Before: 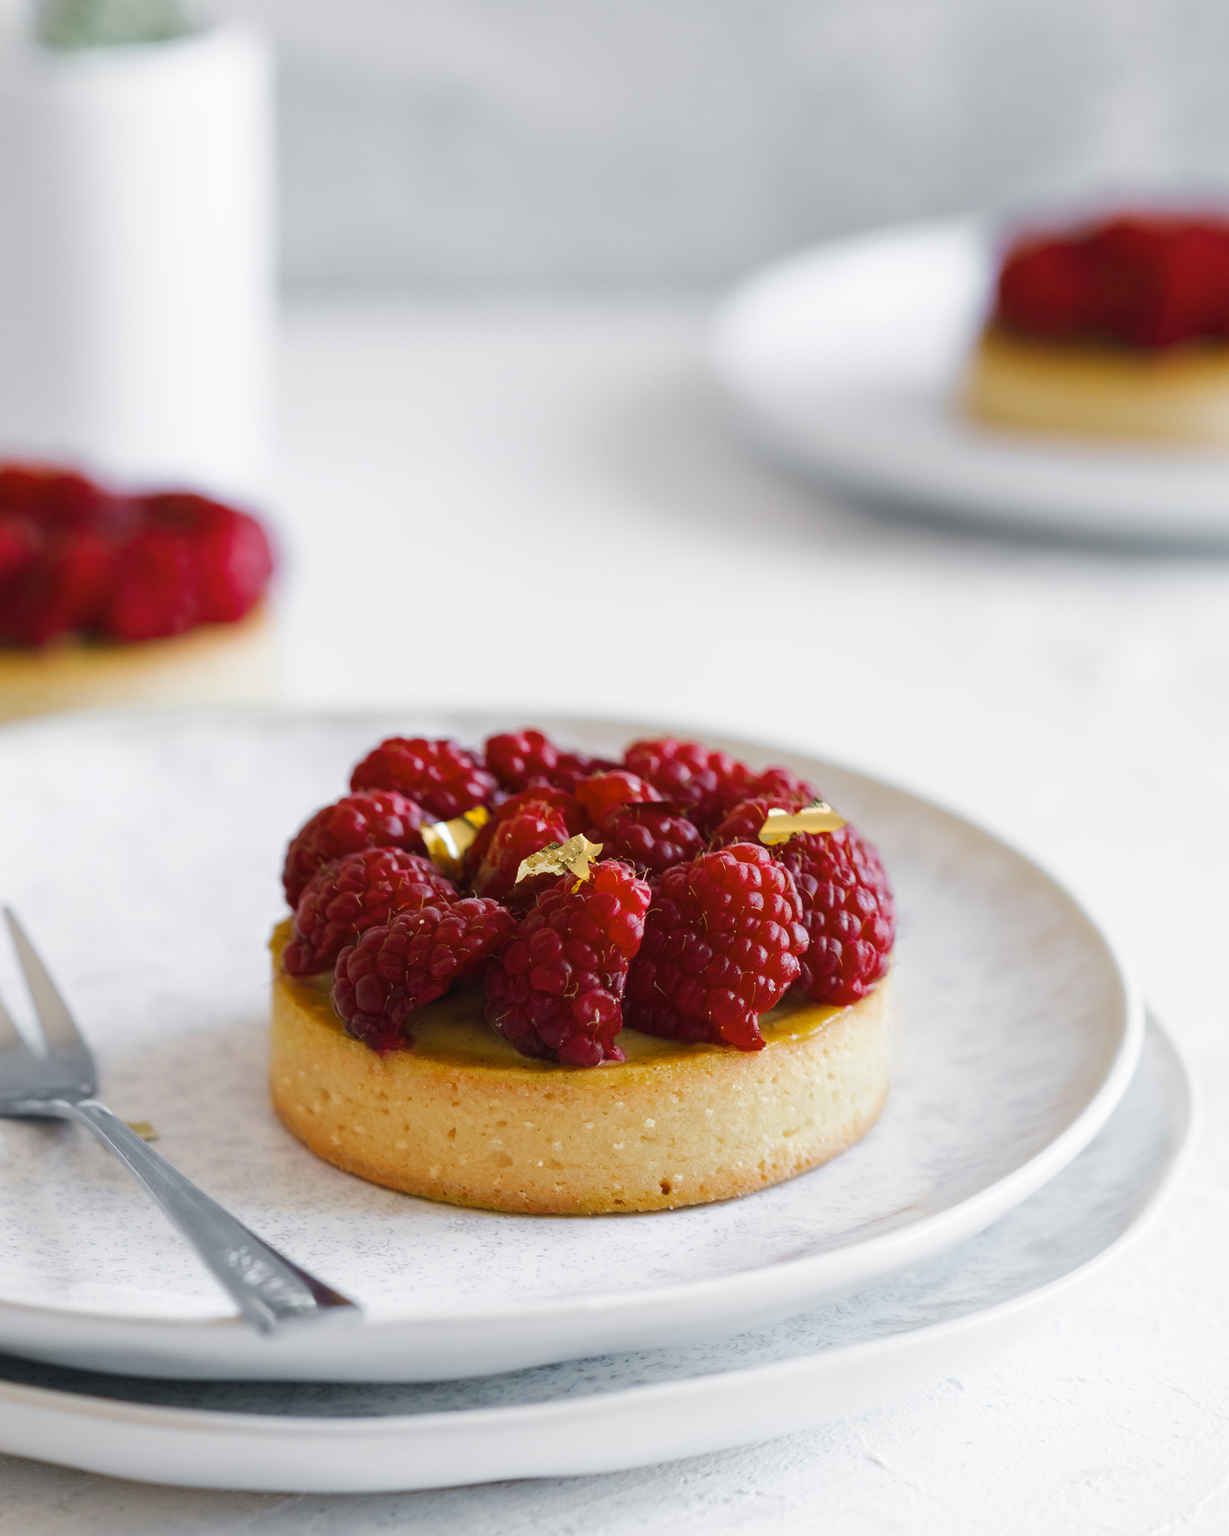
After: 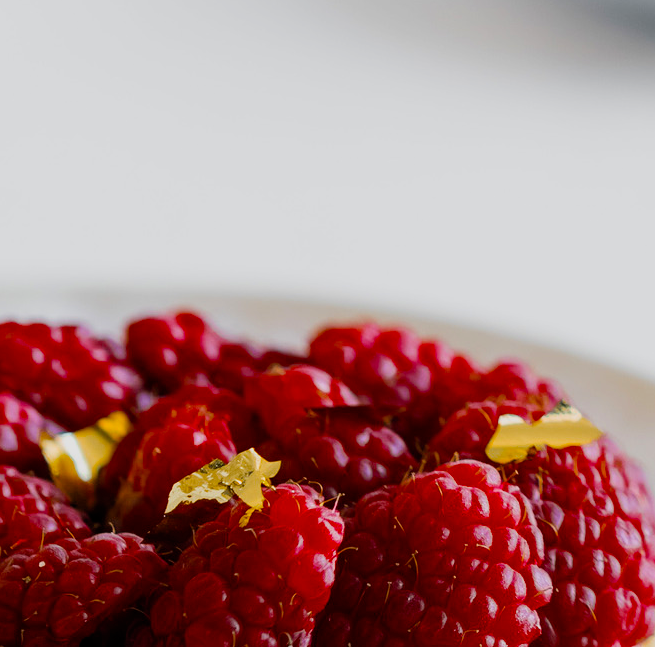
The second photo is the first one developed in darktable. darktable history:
filmic rgb: black relative exposure -7.75 EV, white relative exposure 4.4 EV, threshold 3 EV, target black luminance 0%, hardness 3.76, latitude 50.51%, contrast 1.074, highlights saturation mix 10%, shadows ↔ highlights balance -0.22%, color science v4 (2020), enable highlight reconstruction true
crop: left 31.751%, top 32.172%, right 27.8%, bottom 35.83%
rotate and perspective: automatic cropping original format, crop left 0, crop top 0
